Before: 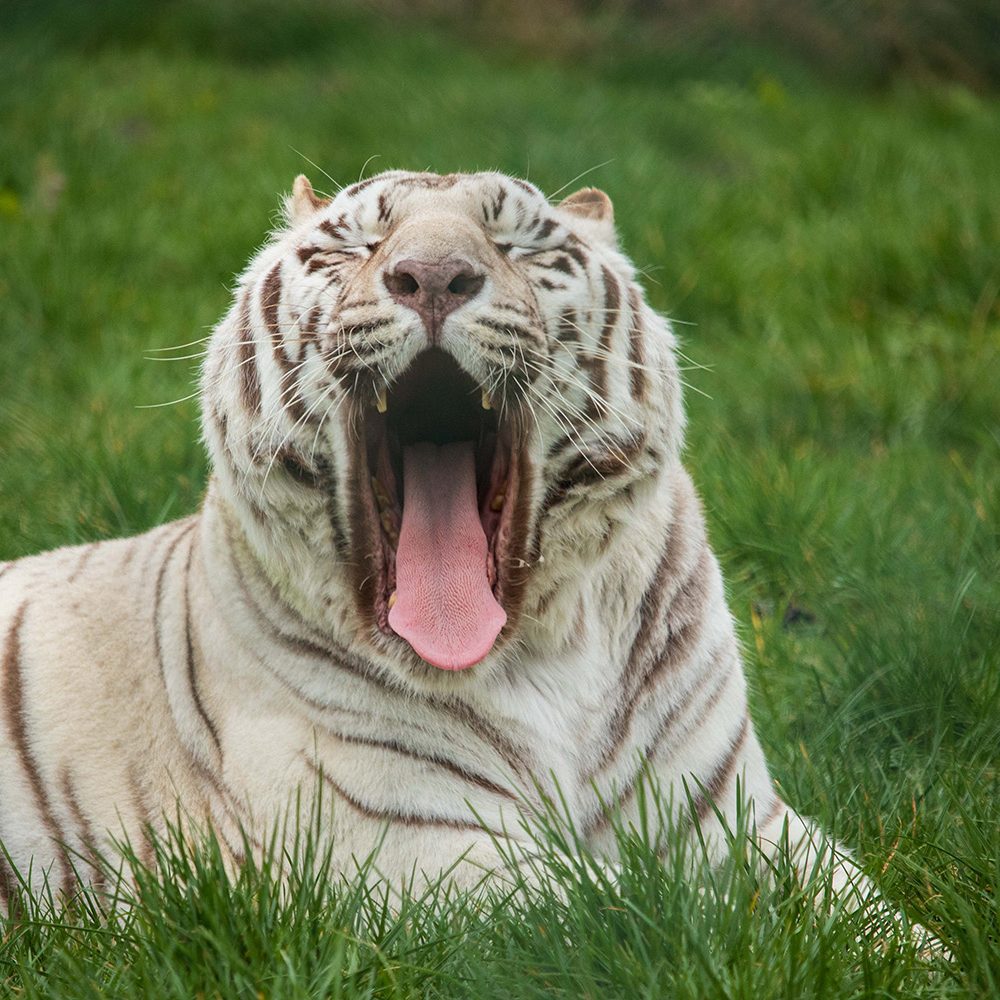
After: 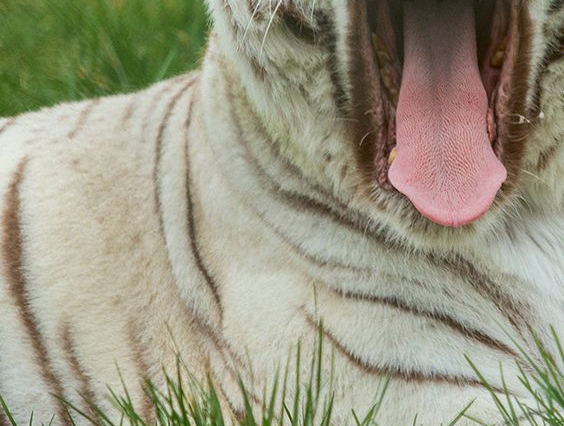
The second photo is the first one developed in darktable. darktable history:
crop: top 44.483%, right 43.593%, bottom 12.892%
color balance: lift [1.004, 1.002, 1.002, 0.998], gamma [1, 1.007, 1.002, 0.993], gain [1, 0.977, 1.013, 1.023], contrast -3.64%
